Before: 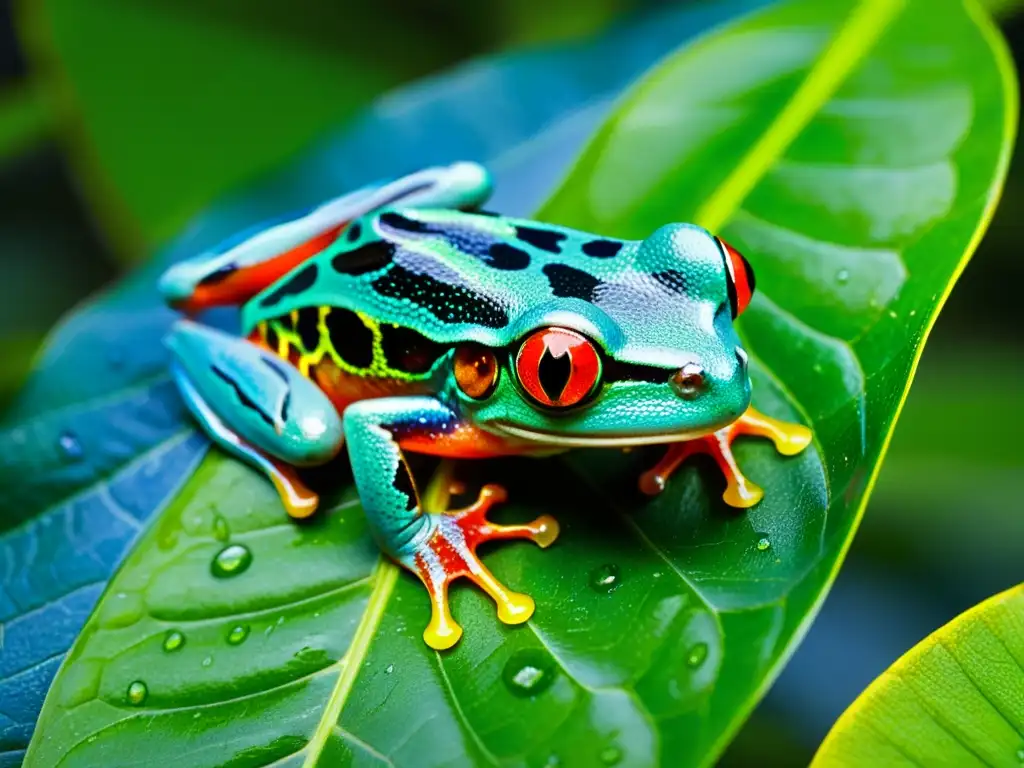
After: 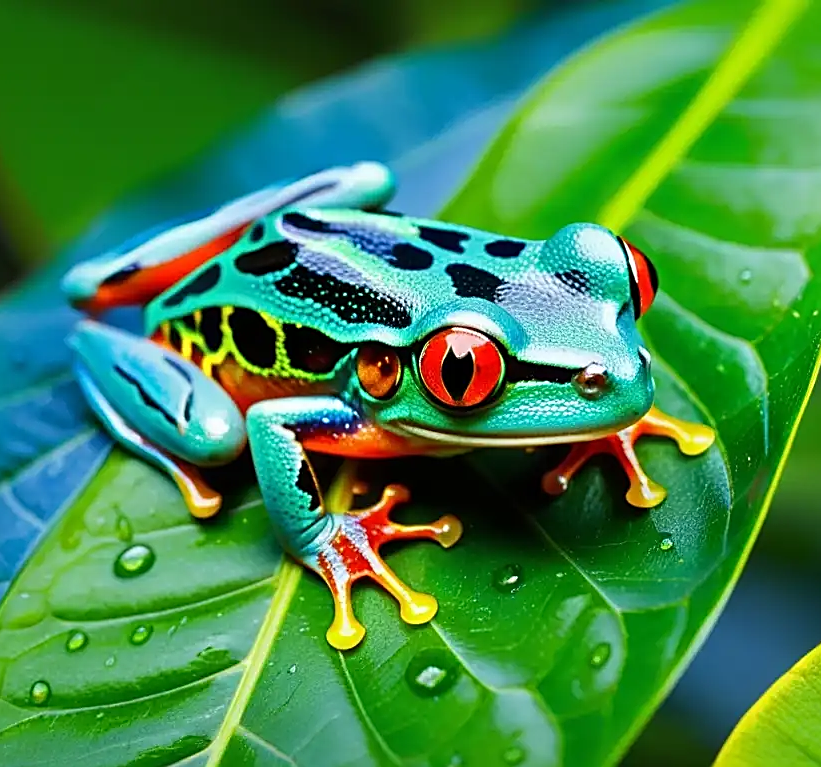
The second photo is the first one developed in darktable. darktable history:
sharpen: on, module defaults
crop and rotate: left 9.536%, right 10.229%
